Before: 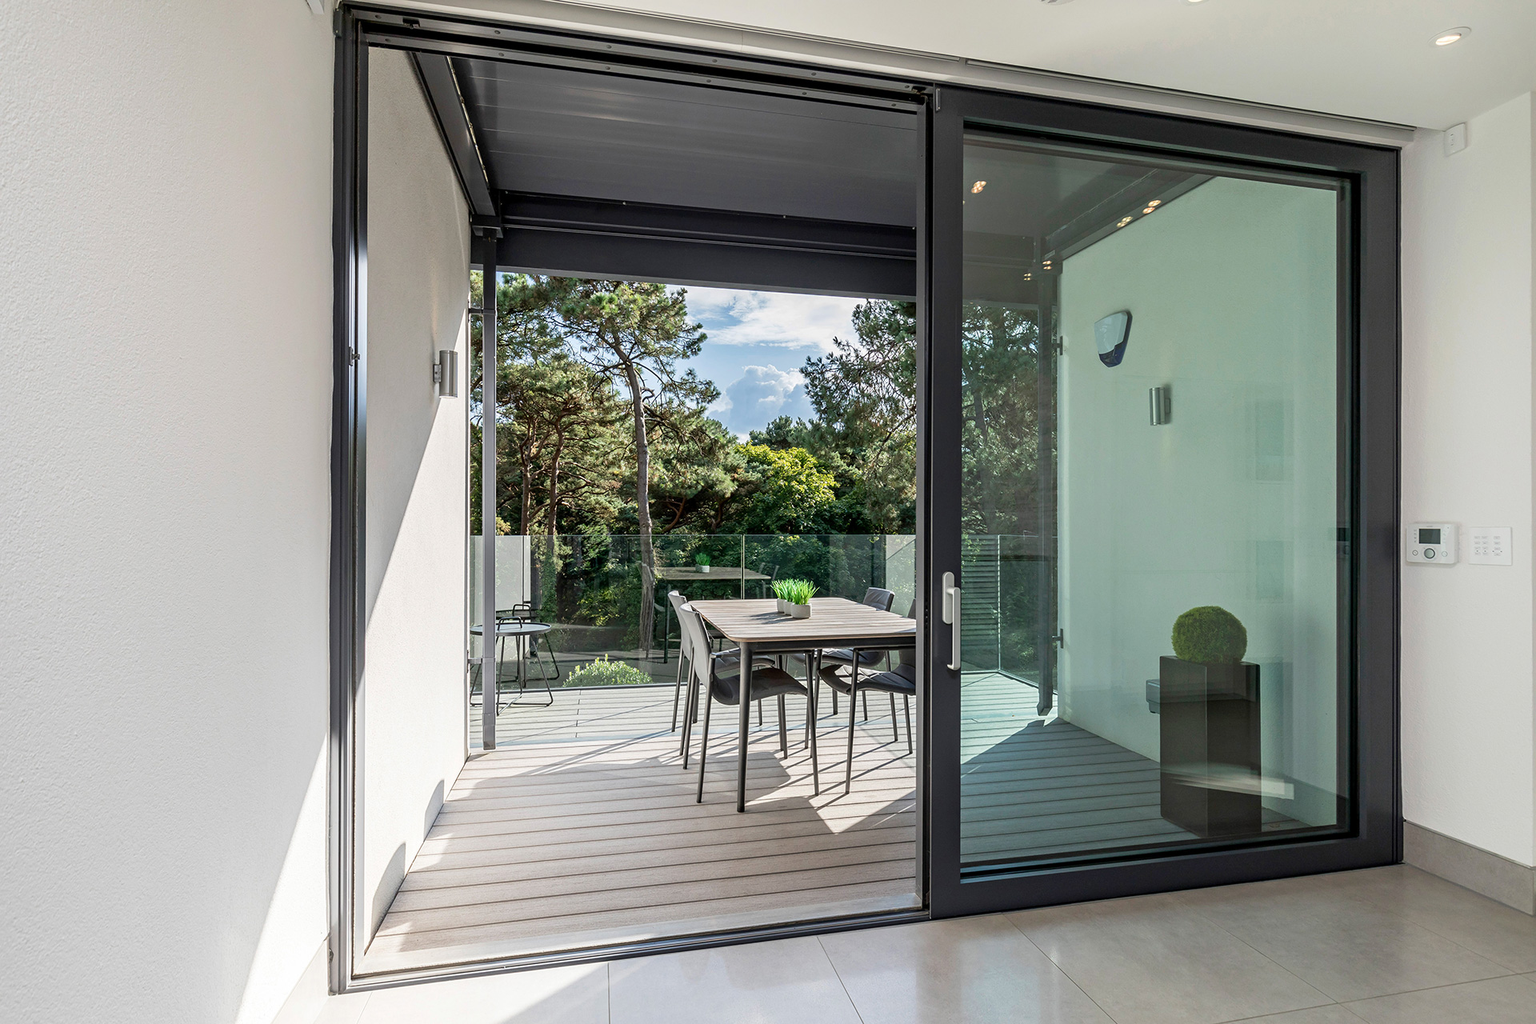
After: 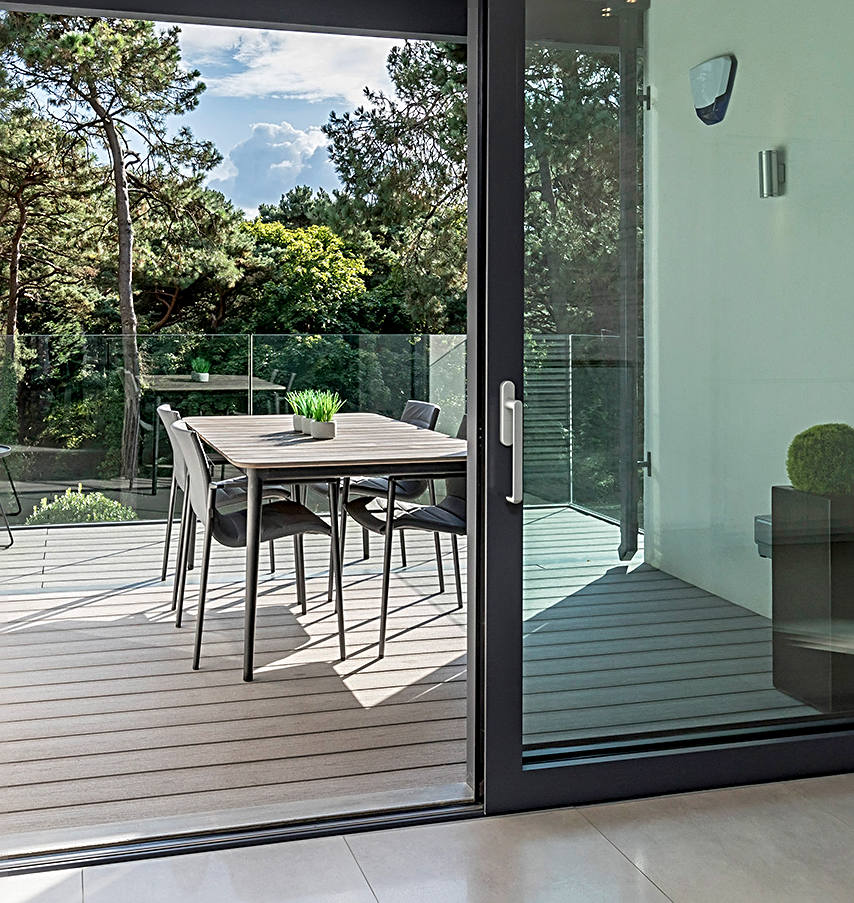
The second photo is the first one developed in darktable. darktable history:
exposure: black level correction 0.001, exposure 0.015 EV, compensate highlight preservation false
crop: left 35.338%, top 26.101%, right 20.134%, bottom 3.349%
sharpen: radius 3.117
